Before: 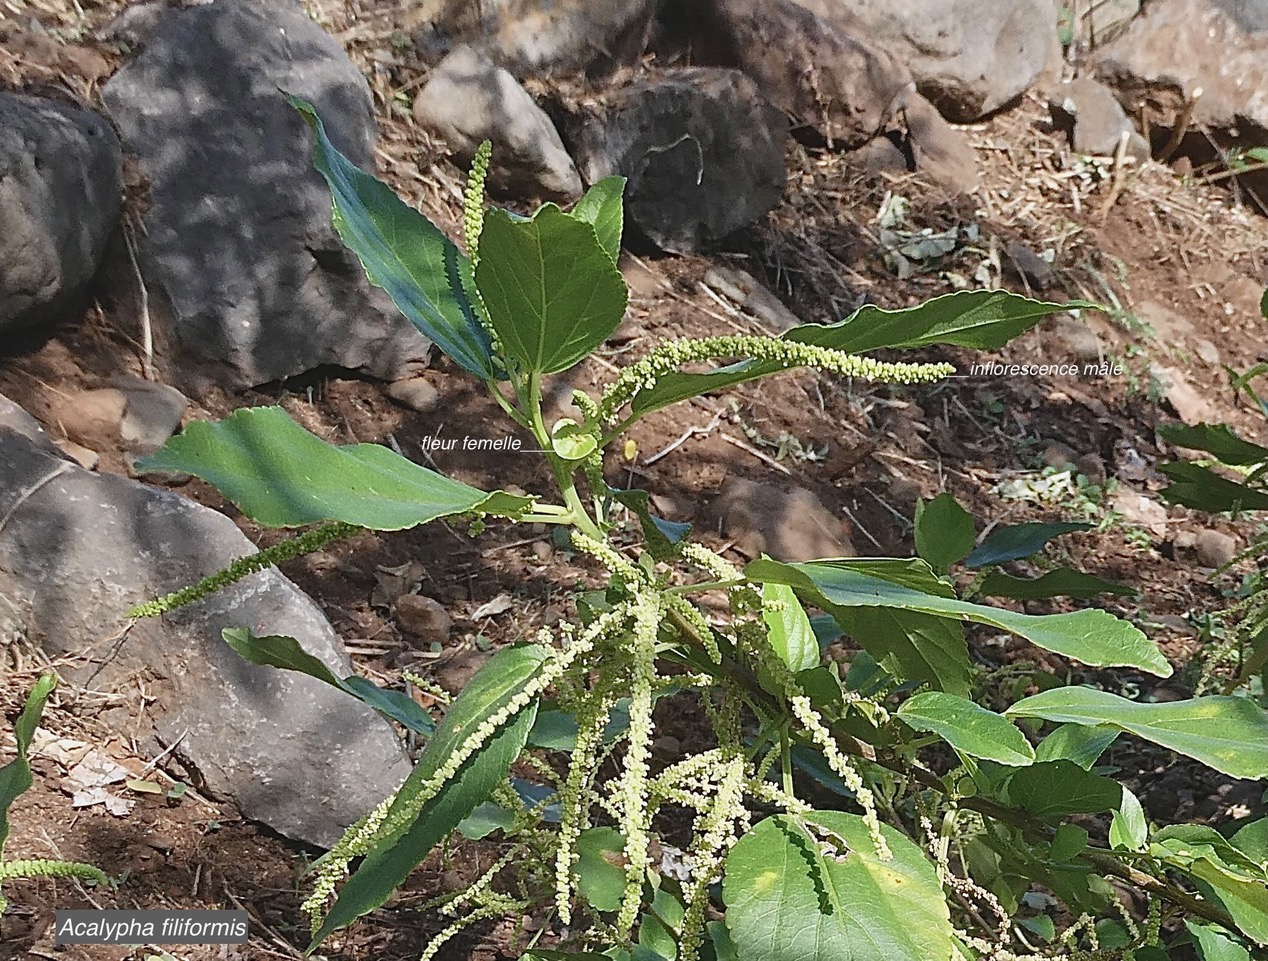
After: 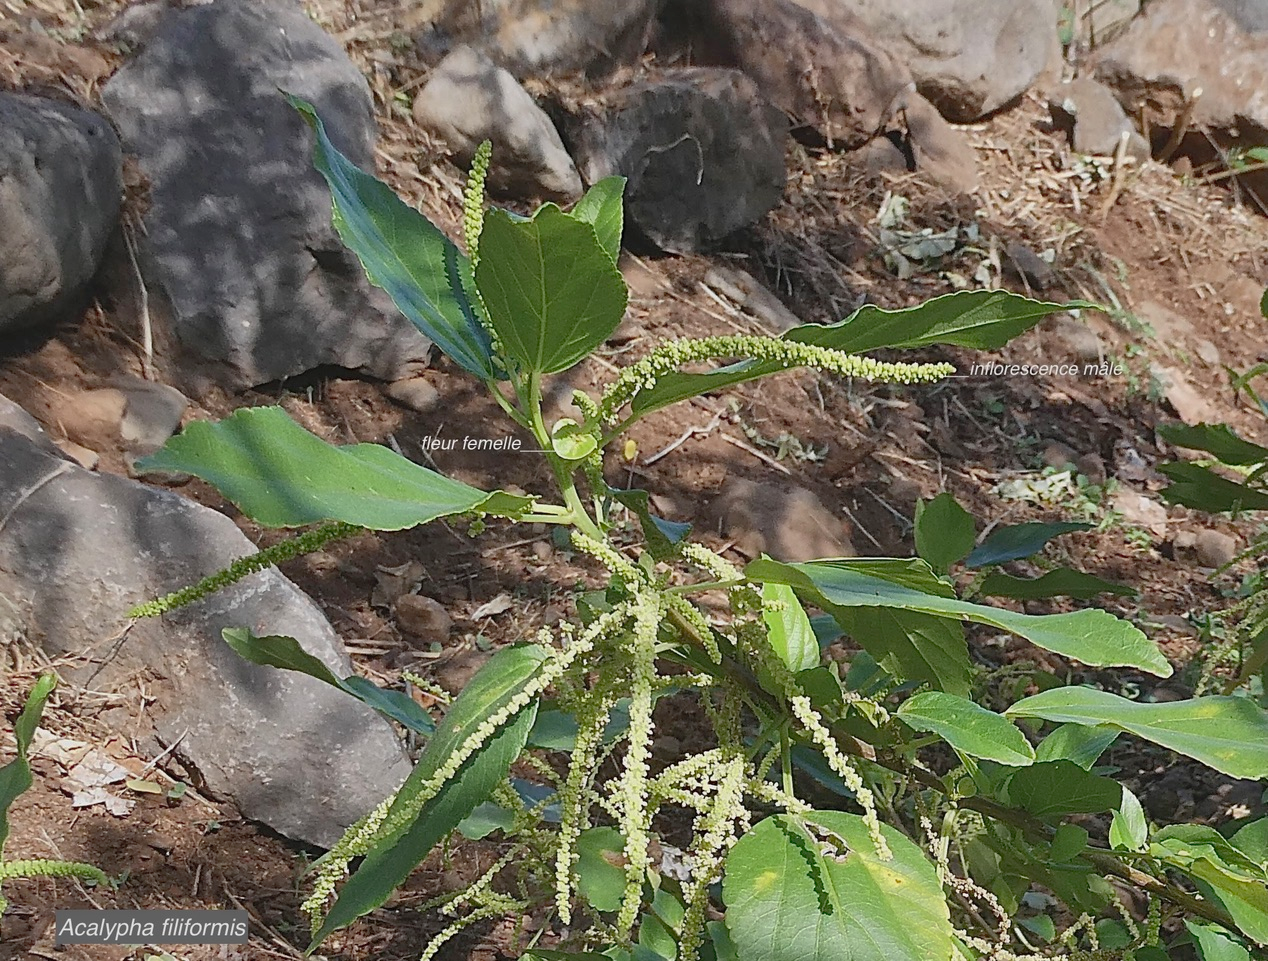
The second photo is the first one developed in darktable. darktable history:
shadows and highlights: on, module defaults
contrast equalizer: y [[0.5, 0.542, 0.583, 0.625, 0.667, 0.708], [0.5 ×6], [0.5 ×6], [0, 0.033, 0.067, 0.1, 0.133, 0.167], [0, 0.05, 0.1, 0.15, 0.2, 0.25]], mix -0.204
